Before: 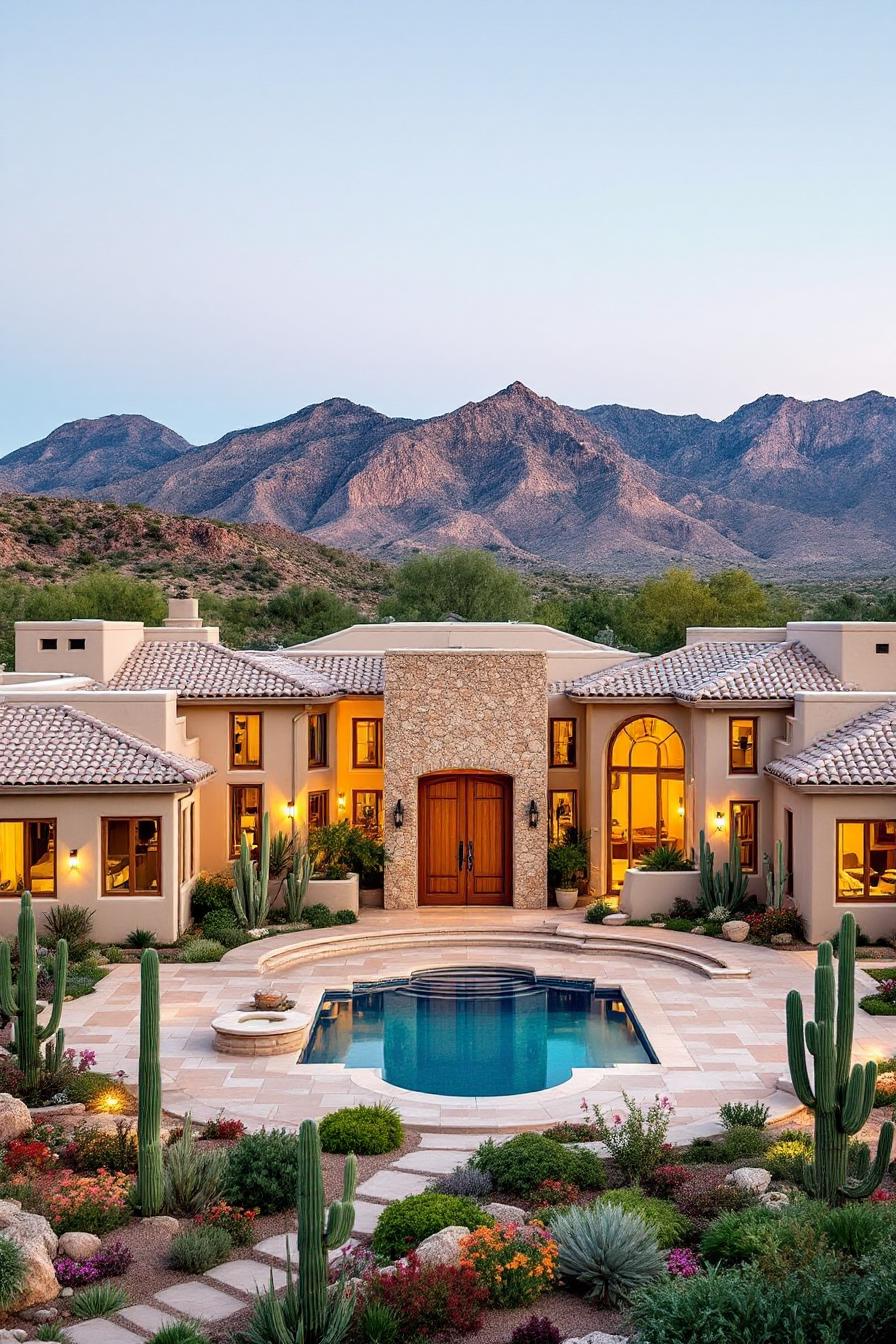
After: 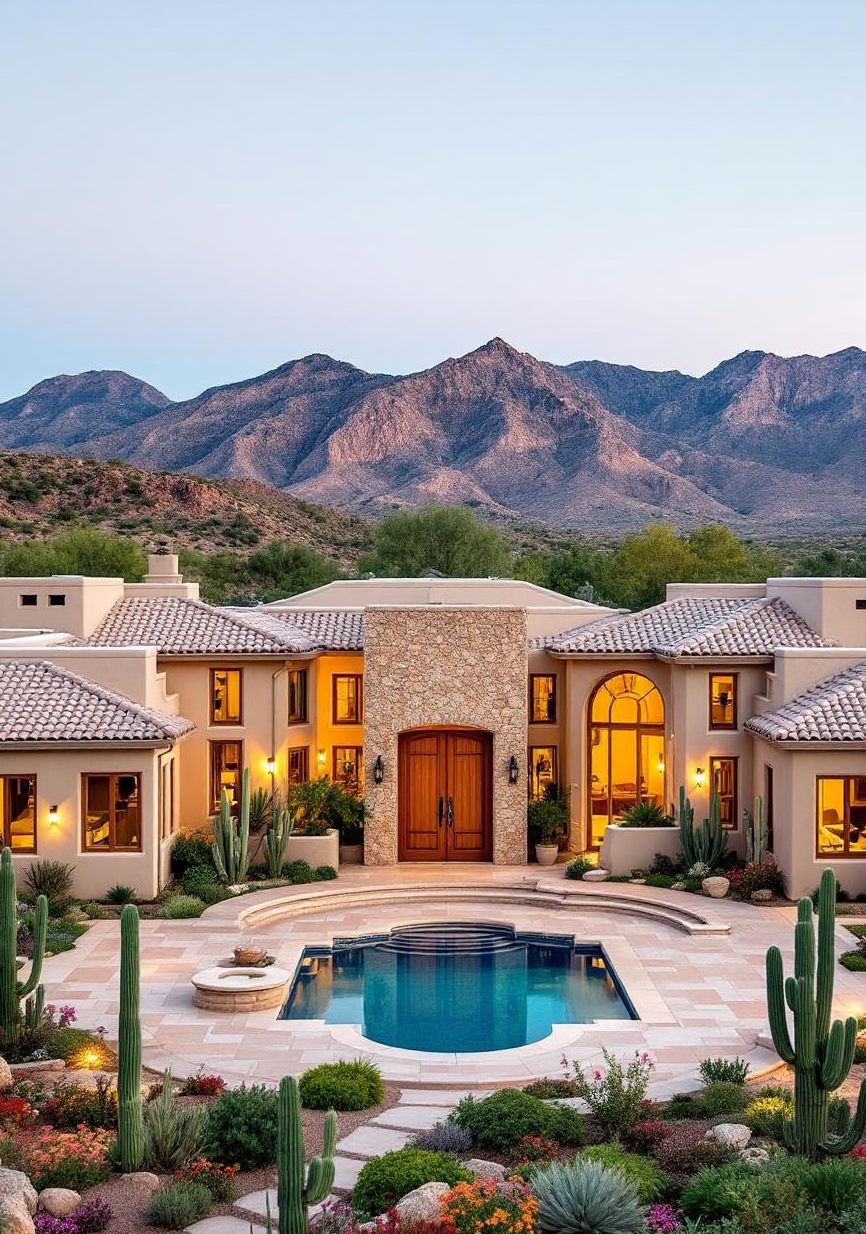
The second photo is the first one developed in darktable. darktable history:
crop: left 2.317%, top 3.321%, right 1.018%, bottom 4.852%
